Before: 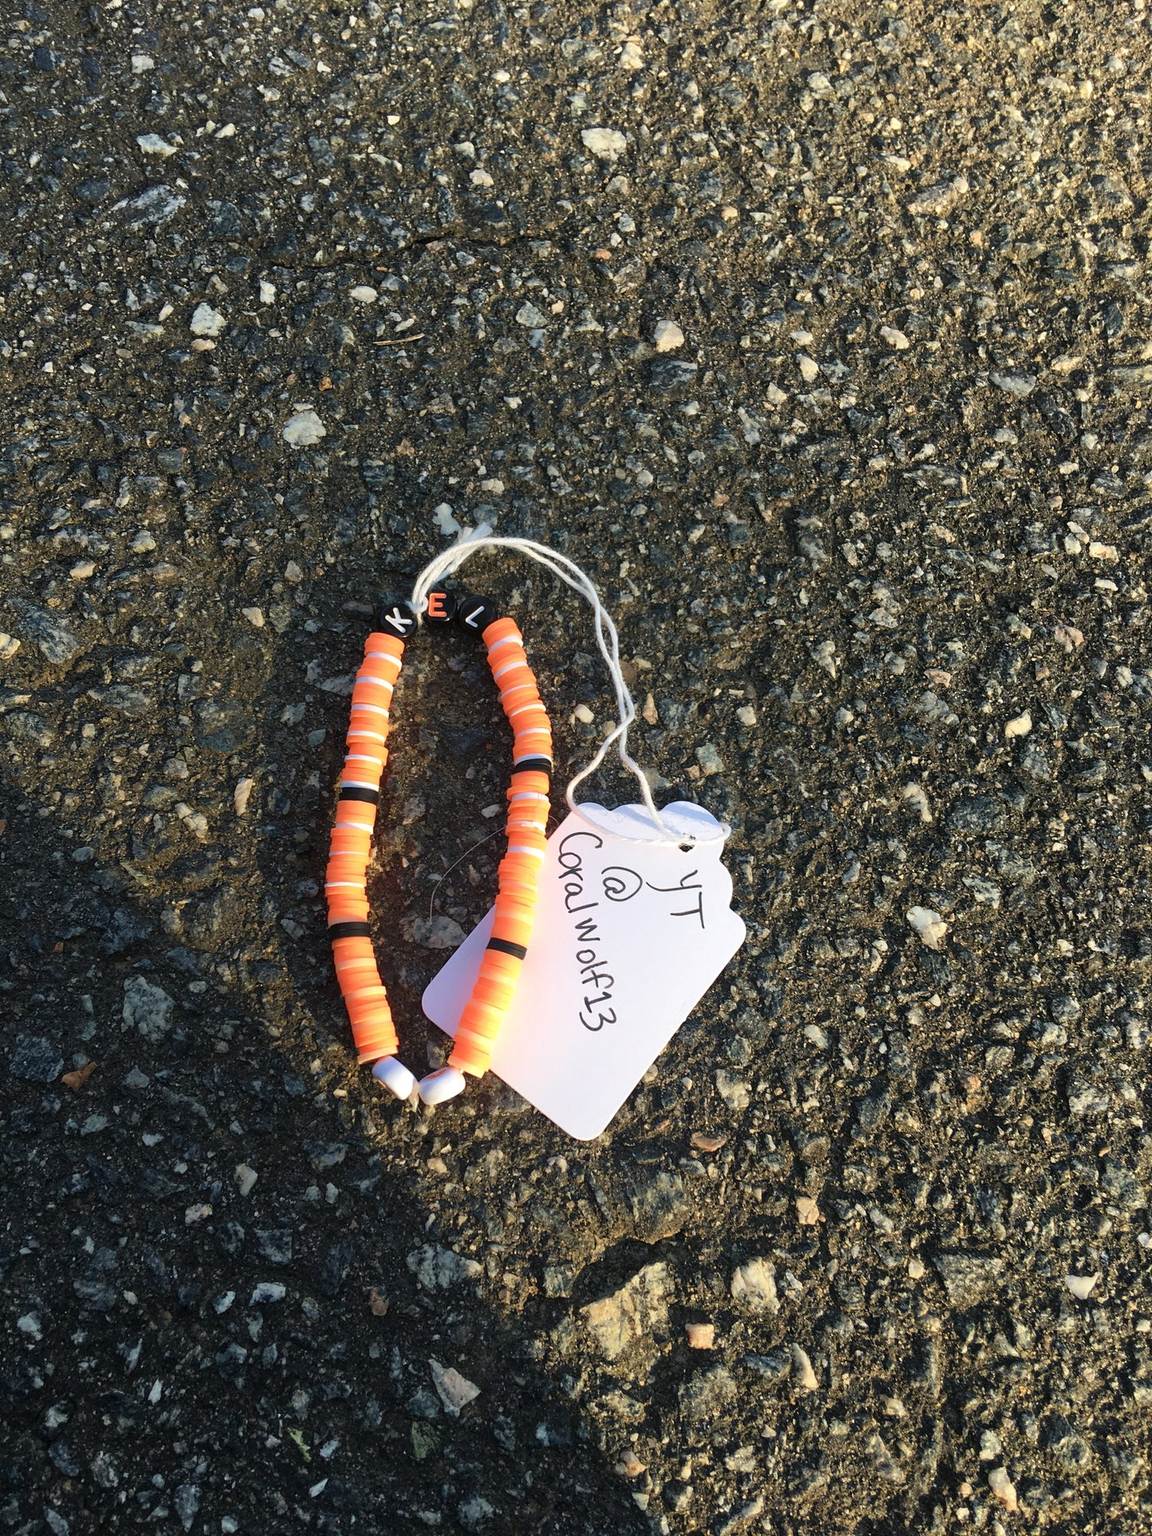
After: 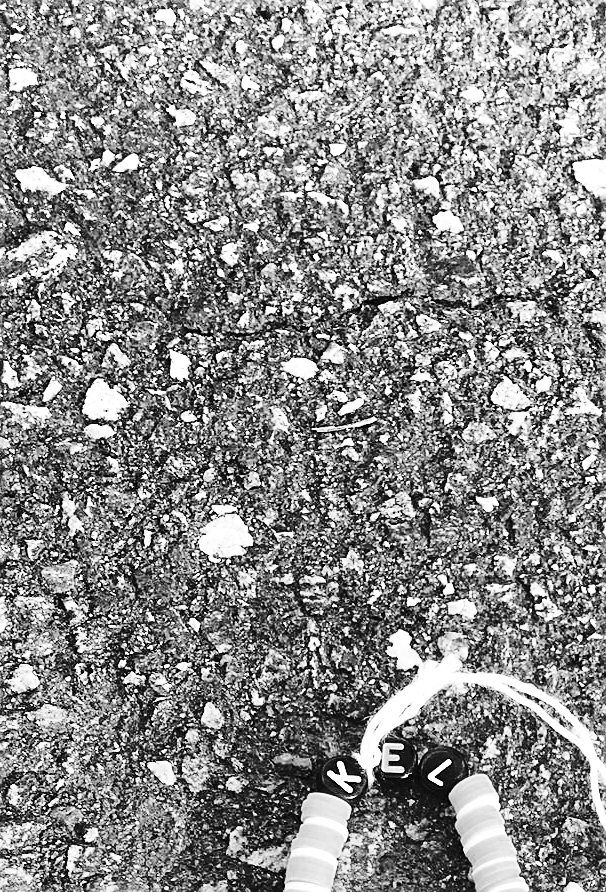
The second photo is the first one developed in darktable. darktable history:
contrast brightness saturation: contrast 0.25, saturation -0.31
sharpen: on, module defaults
rotate and perspective: crop left 0, crop top 0
crop and rotate: left 10.817%, top 0.062%, right 47.194%, bottom 53.626%
exposure: black level correction -0.002, exposure 0.708 EV, compensate exposure bias true, compensate highlight preservation false
color zones: curves: ch0 [(0, 0.48) (0.209, 0.398) (0.305, 0.332) (0.429, 0.493) (0.571, 0.5) (0.714, 0.5) (0.857, 0.5) (1, 0.48)]; ch1 [(0, 0.633) (0.143, 0.586) (0.286, 0.489) (0.429, 0.448) (0.571, 0.31) (0.714, 0.335) (0.857, 0.492) (1, 0.633)]; ch2 [(0, 0.448) (0.143, 0.498) (0.286, 0.5) (0.429, 0.5) (0.571, 0.5) (0.714, 0.5) (0.857, 0.5) (1, 0.448)]
base curve: curves: ch0 [(0, 0) (0.028, 0.03) (0.105, 0.232) (0.387, 0.748) (0.754, 0.968) (1, 1)], fusion 1, exposure shift 0.576, preserve colors none
monochrome: on, module defaults
